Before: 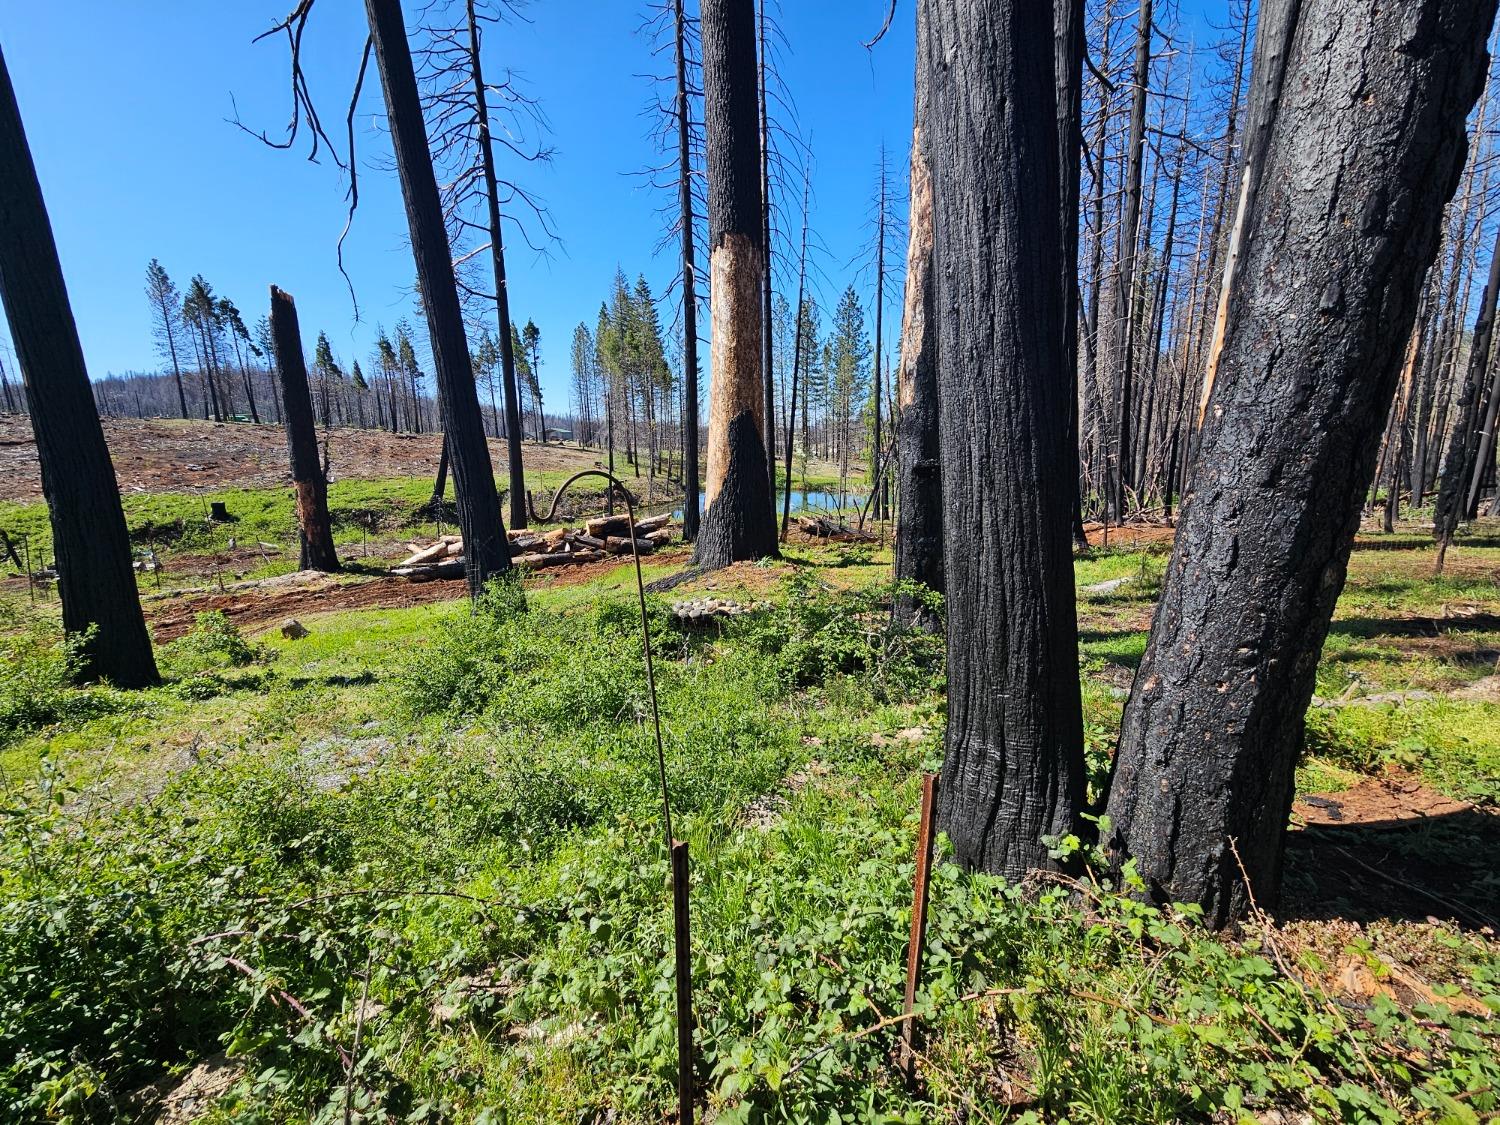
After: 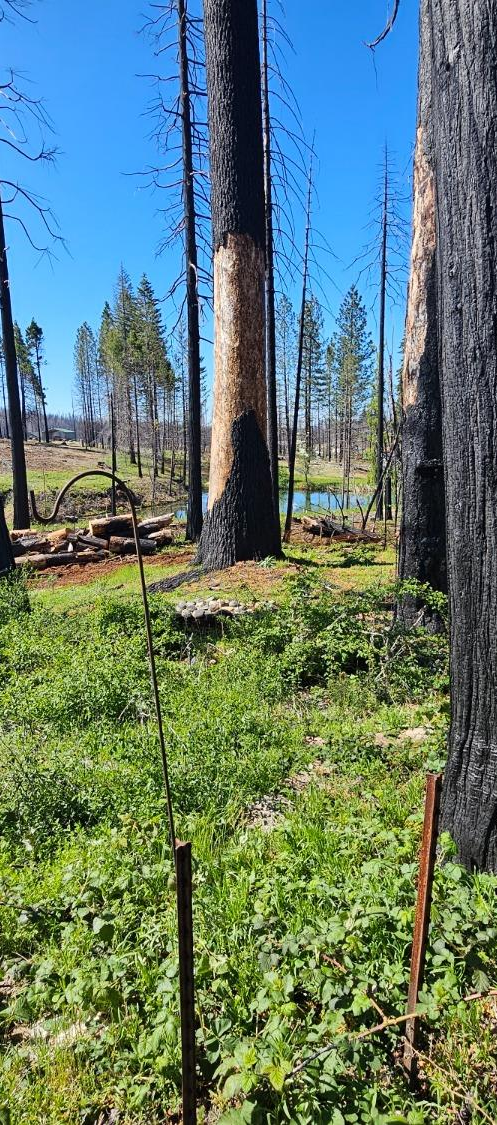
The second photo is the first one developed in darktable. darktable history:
crop: left 33.155%, right 33.705%
